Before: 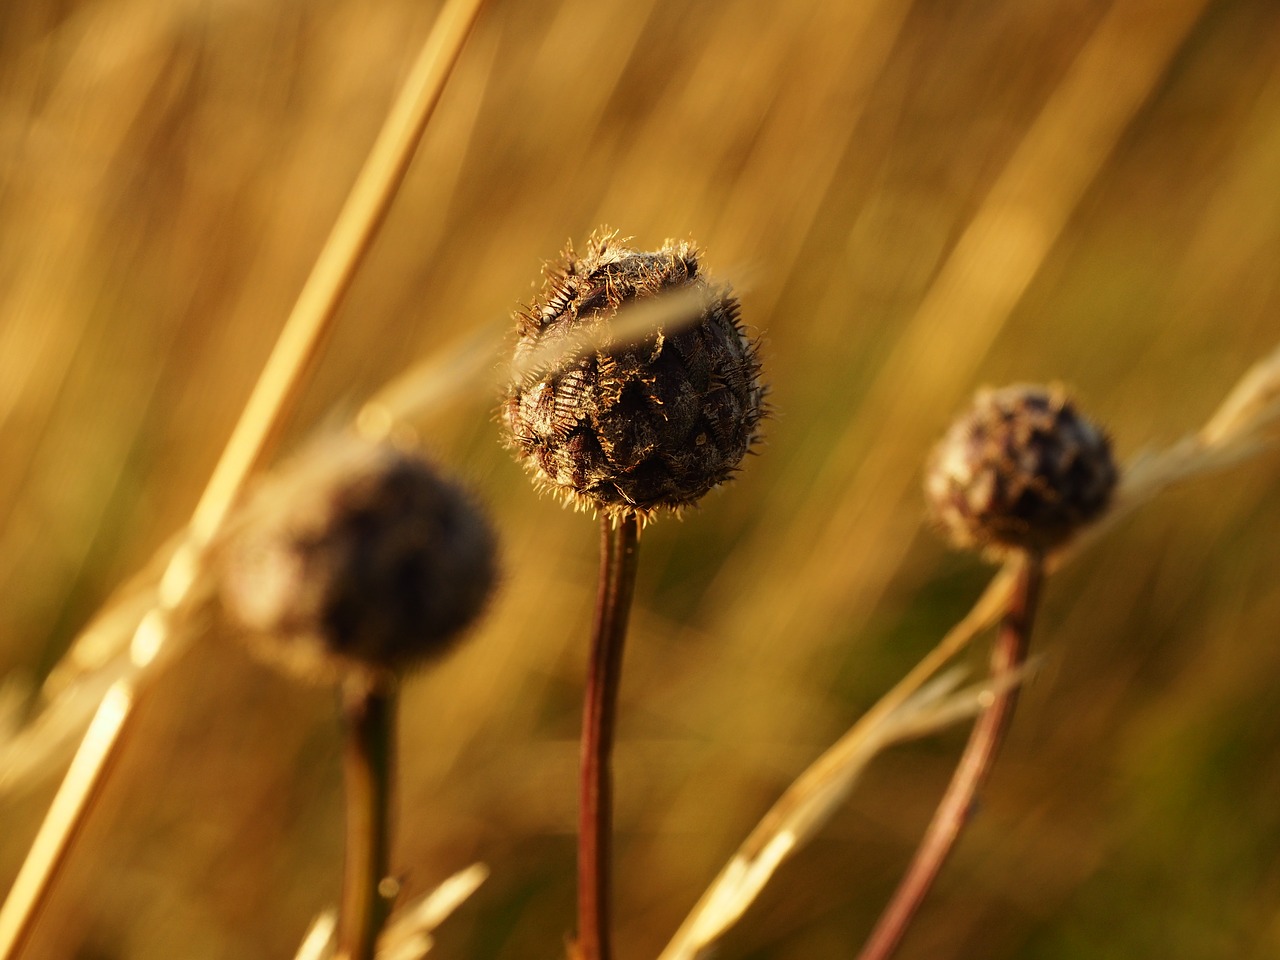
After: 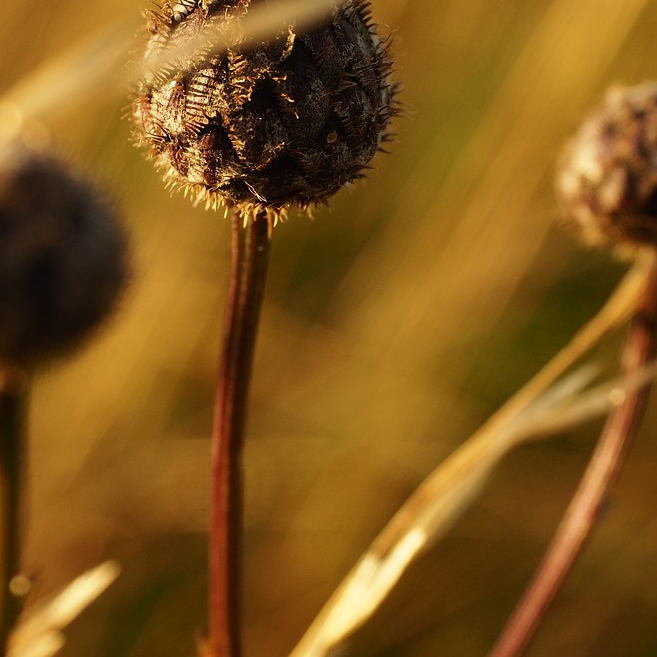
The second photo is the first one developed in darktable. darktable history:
crop and rotate: left 28.866%, top 31.465%, right 19.805%
